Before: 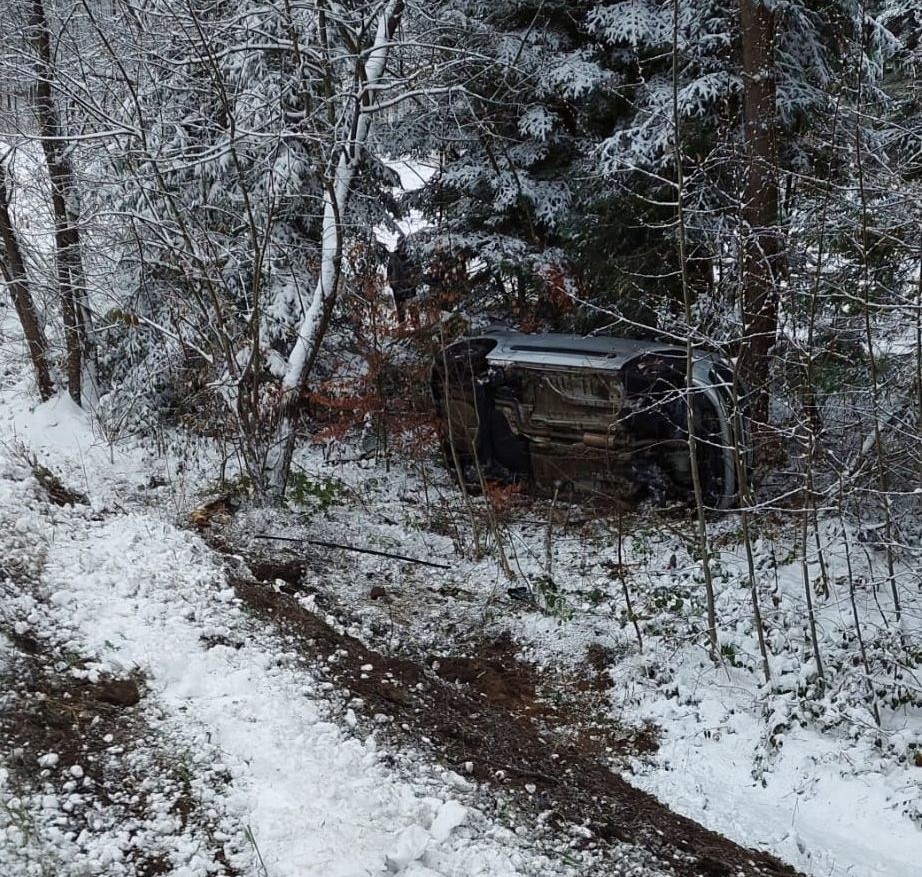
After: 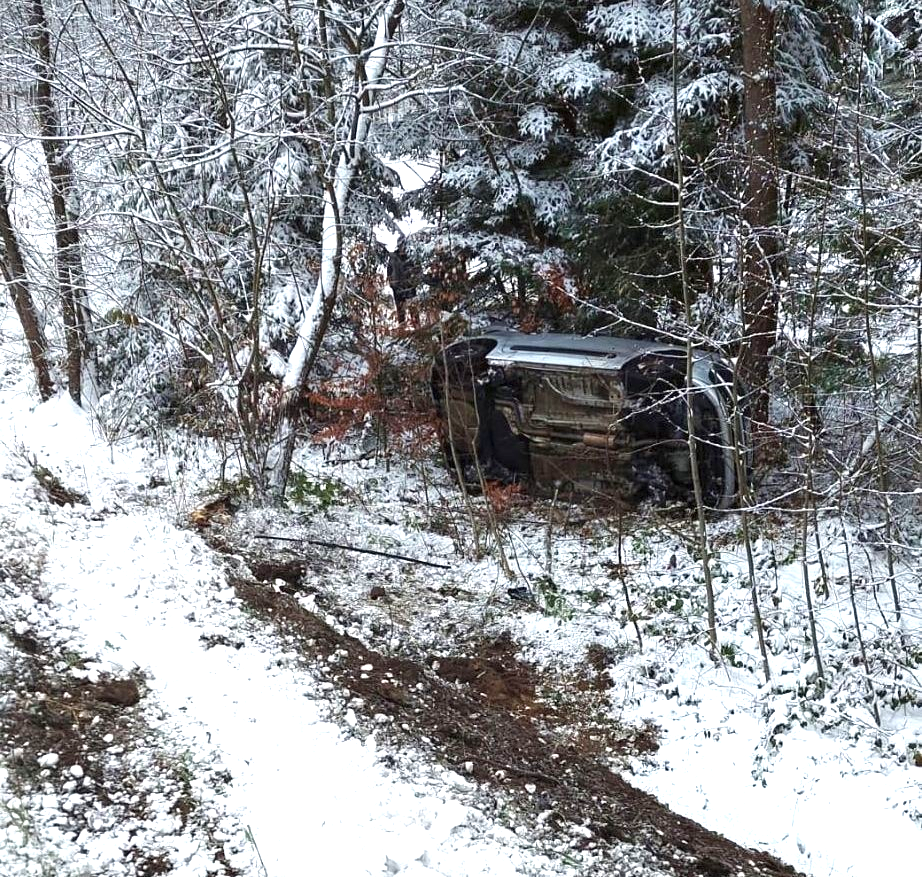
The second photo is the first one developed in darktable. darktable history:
exposure: exposure 1.136 EV, compensate highlight preservation false
